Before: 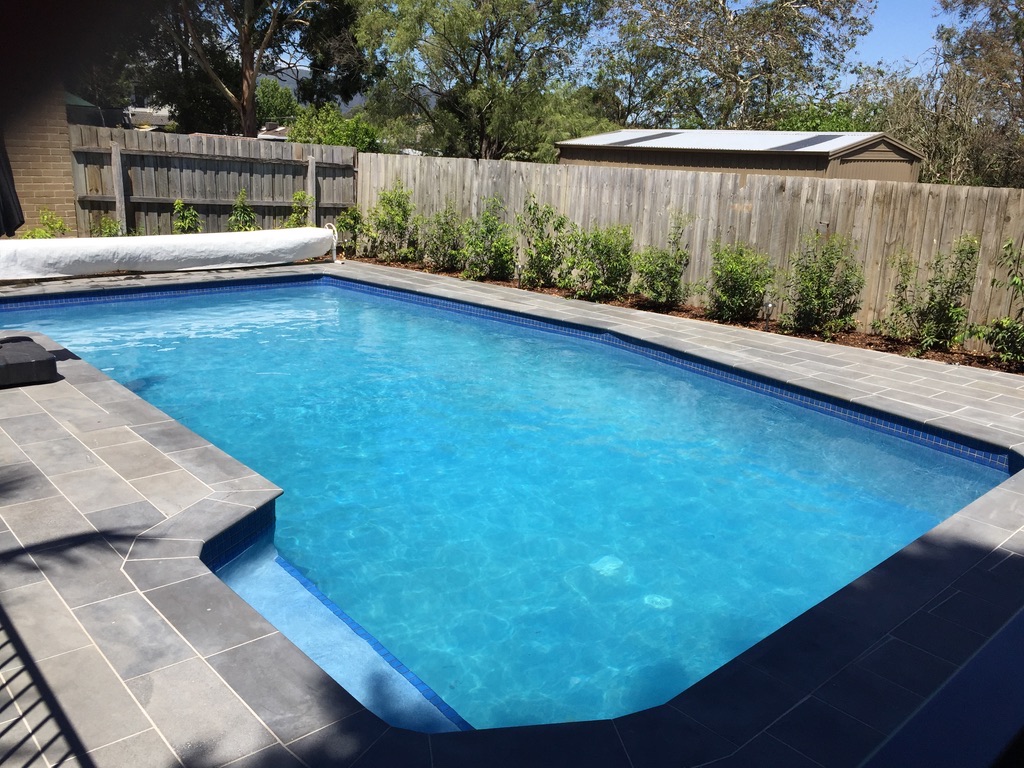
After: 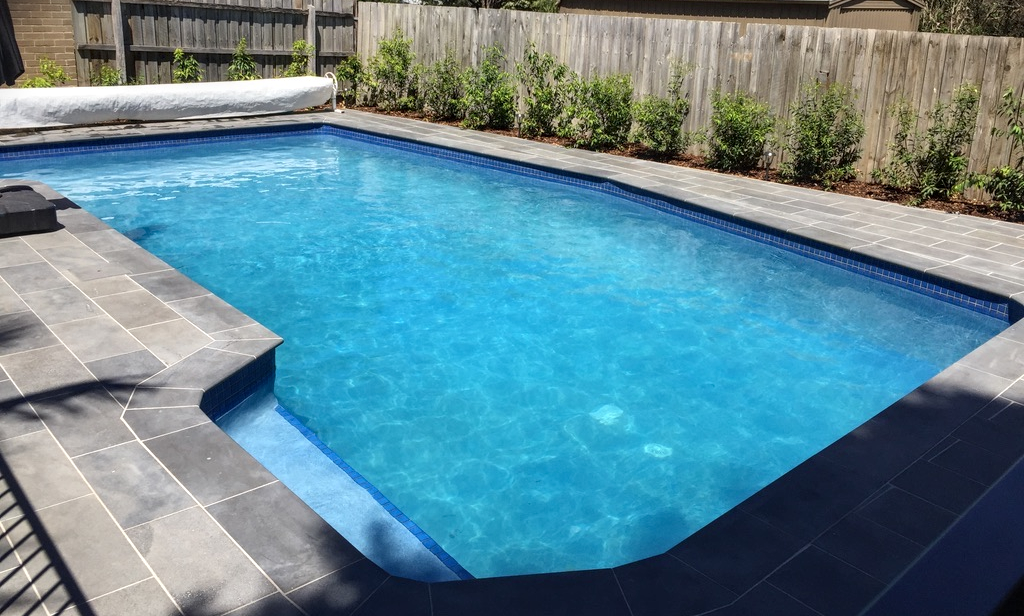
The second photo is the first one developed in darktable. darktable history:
crop and rotate: top 19.788%
local contrast: on, module defaults
